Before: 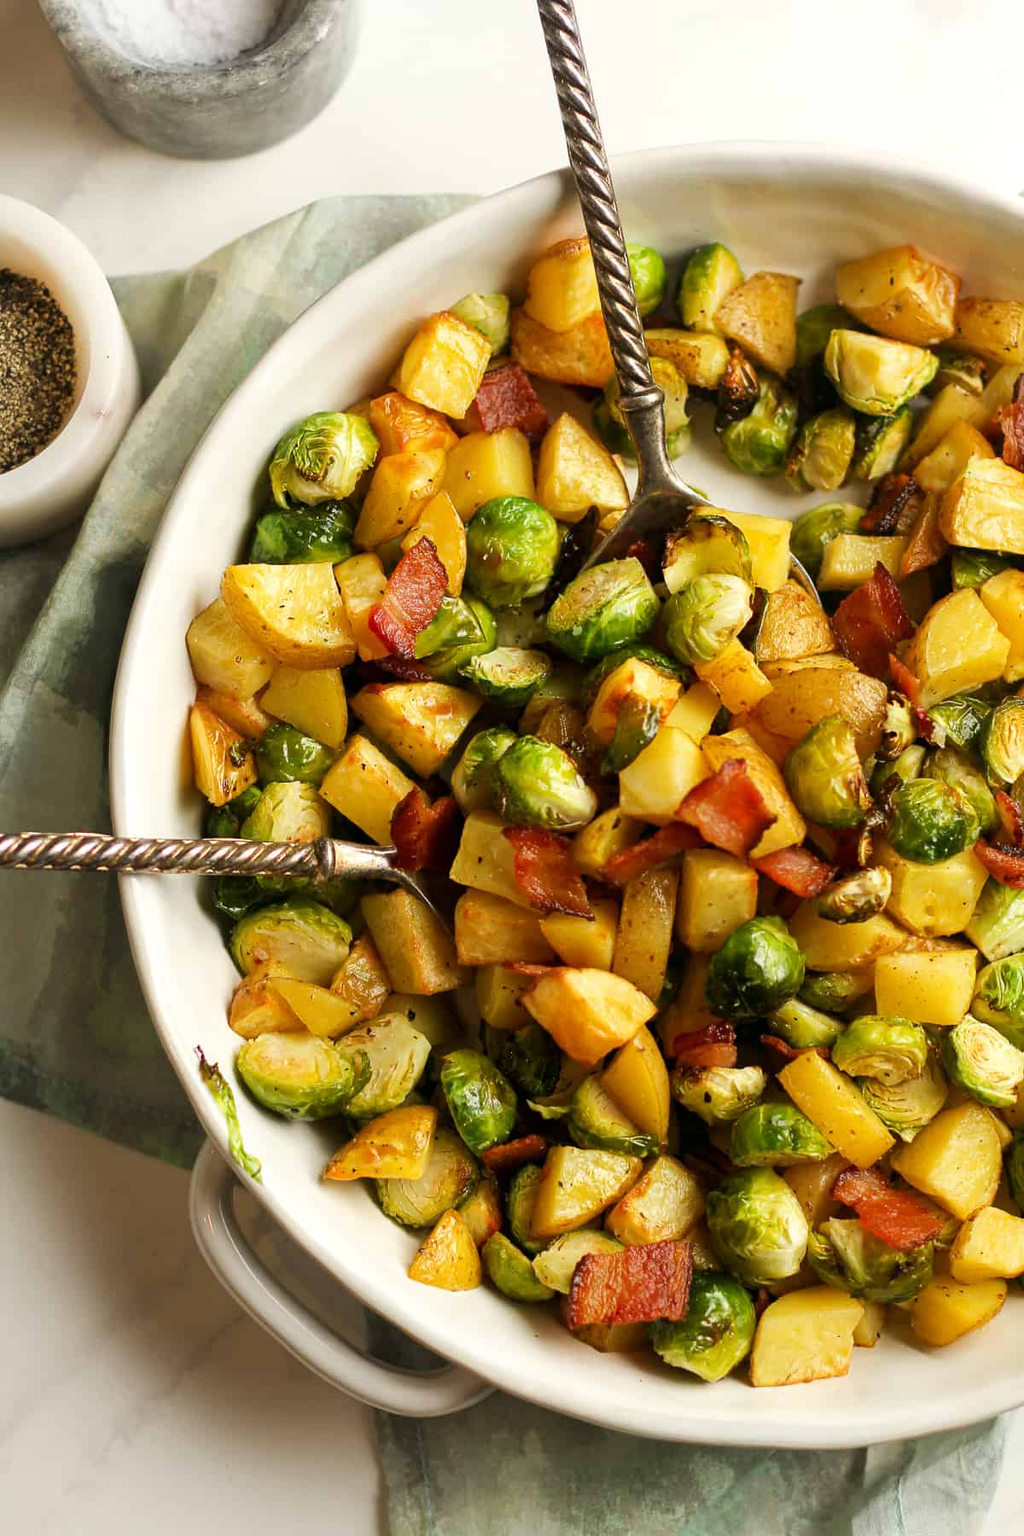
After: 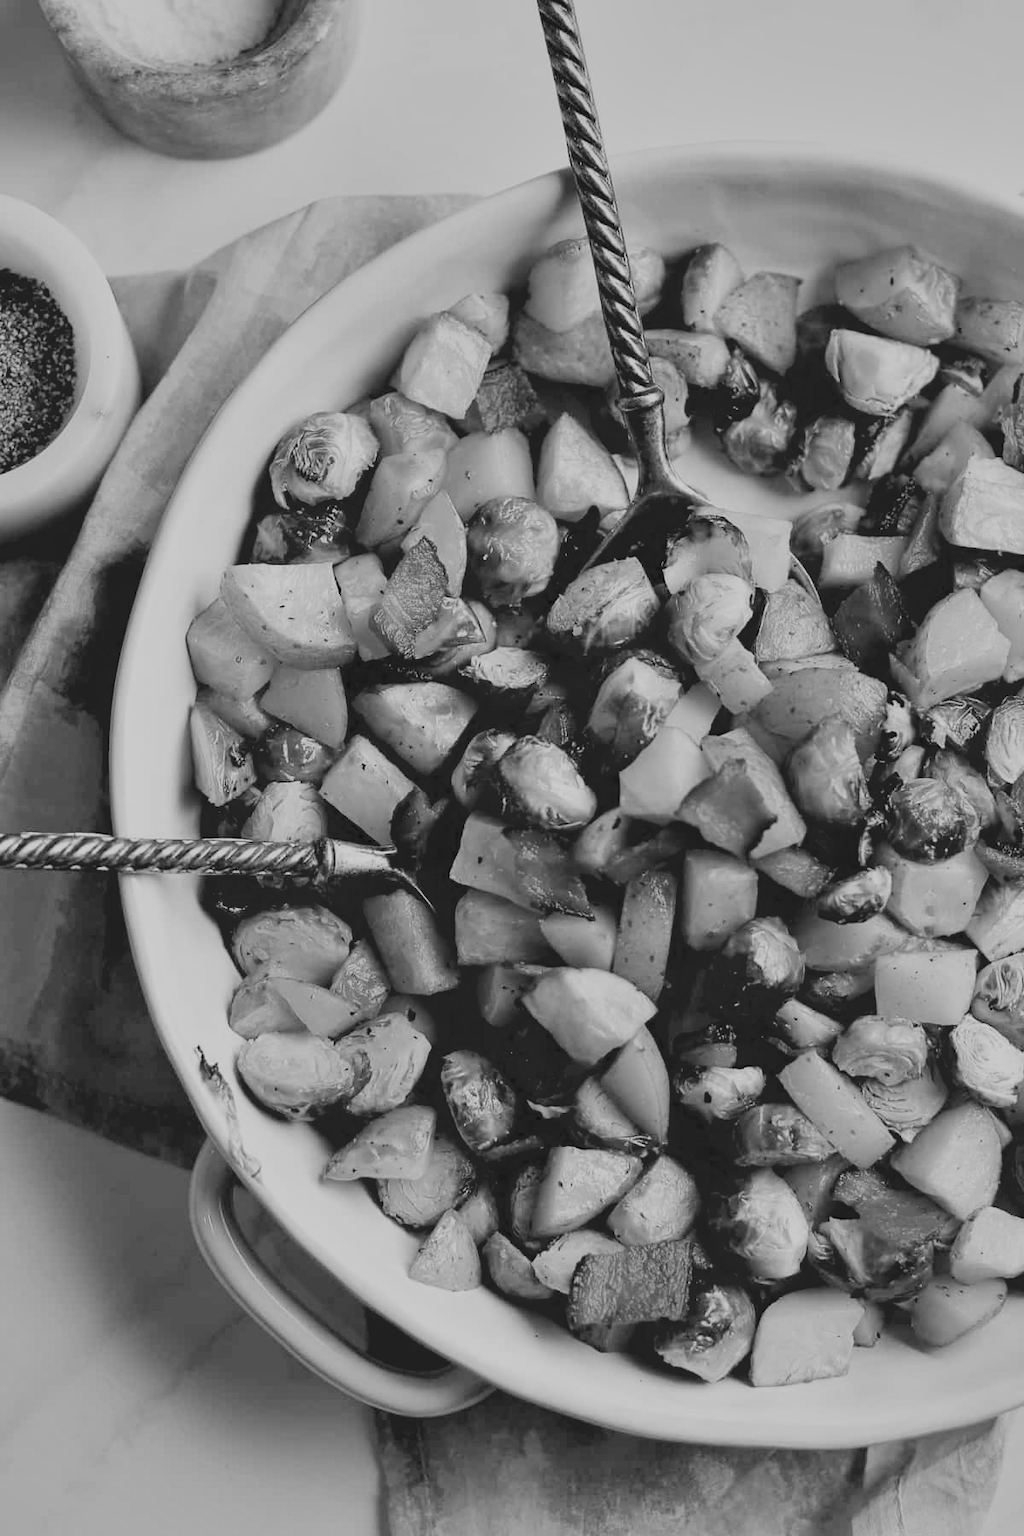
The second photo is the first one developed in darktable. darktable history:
filmic rgb: black relative exposure -7.15 EV, white relative exposure 5.36 EV, hardness 3.02
tone curve: curves: ch0 [(0.122, 0.111) (1, 1)]
exposure: exposure -0.048 EV, compensate highlight preservation false
monochrome: a -6.99, b 35.61, size 1.4
shadows and highlights: soften with gaussian
white balance: red 1, blue 1
